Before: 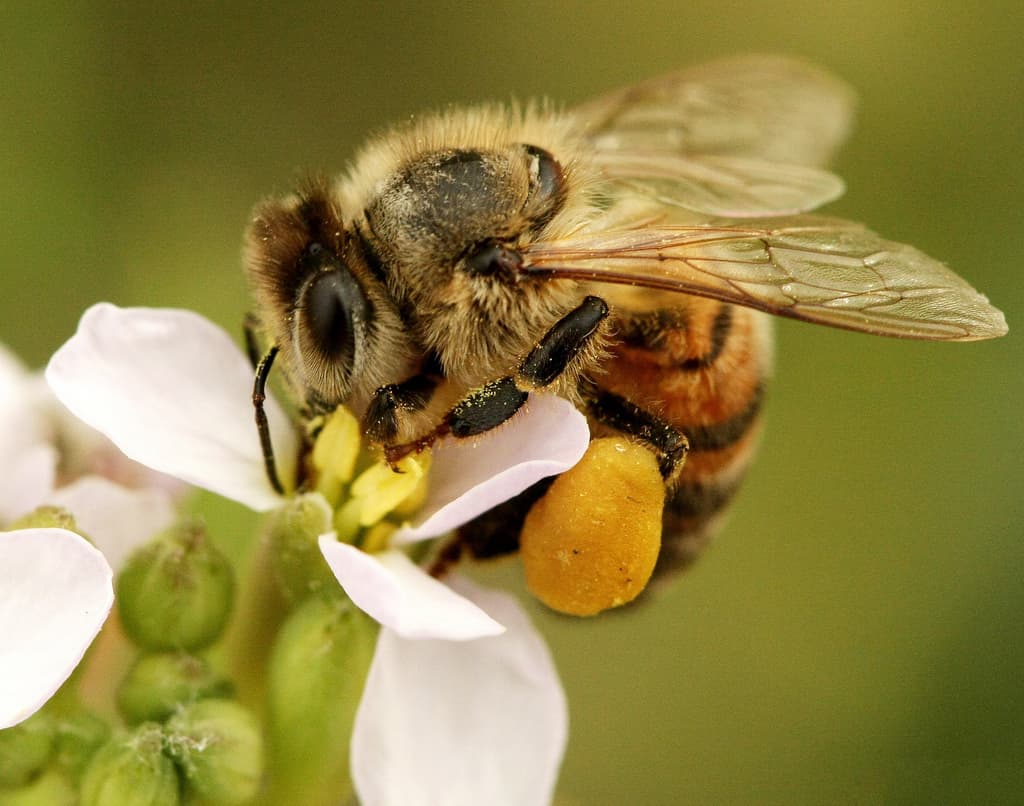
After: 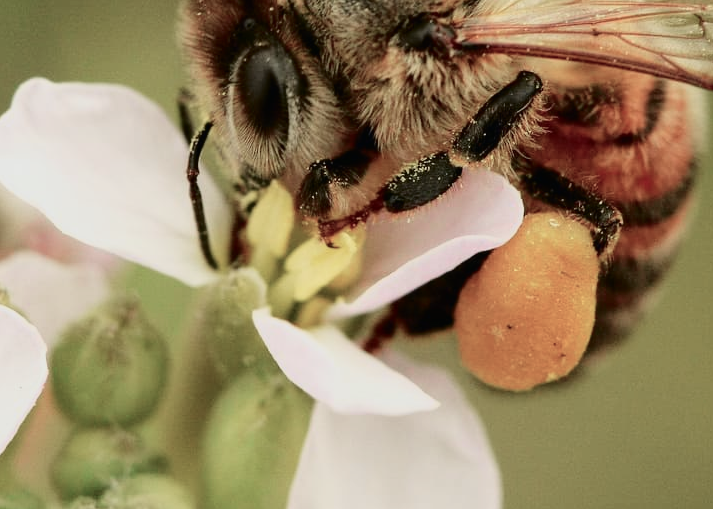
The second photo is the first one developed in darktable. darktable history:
crop: left 6.536%, top 27.918%, right 23.794%, bottom 8.822%
tone curve: curves: ch0 [(0, 0.009) (0.105, 0.069) (0.195, 0.154) (0.289, 0.278) (0.384, 0.391) (0.513, 0.53) (0.66, 0.667) (0.895, 0.863) (1, 0.919)]; ch1 [(0, 0) (0.161, 0.092) (0.35, 0.33) (0.403, 0.395) (0.456, 0.469) (0.502, 0.499) (0.519, 0.514) (0.576, 0.587) (0.642, 0.645) (0.701, 0.742) (1, 0.942)]; ch2 [(0, 0) (0.371, 0.362) (0.437, 0.437) (0.501, 0.5) (0.53, 0.528) (0.569, 0.551) (0.619, 0.58) (0.883, 0.752) (1, 0.929)], color space Lab, independent channels, preserve colors none
